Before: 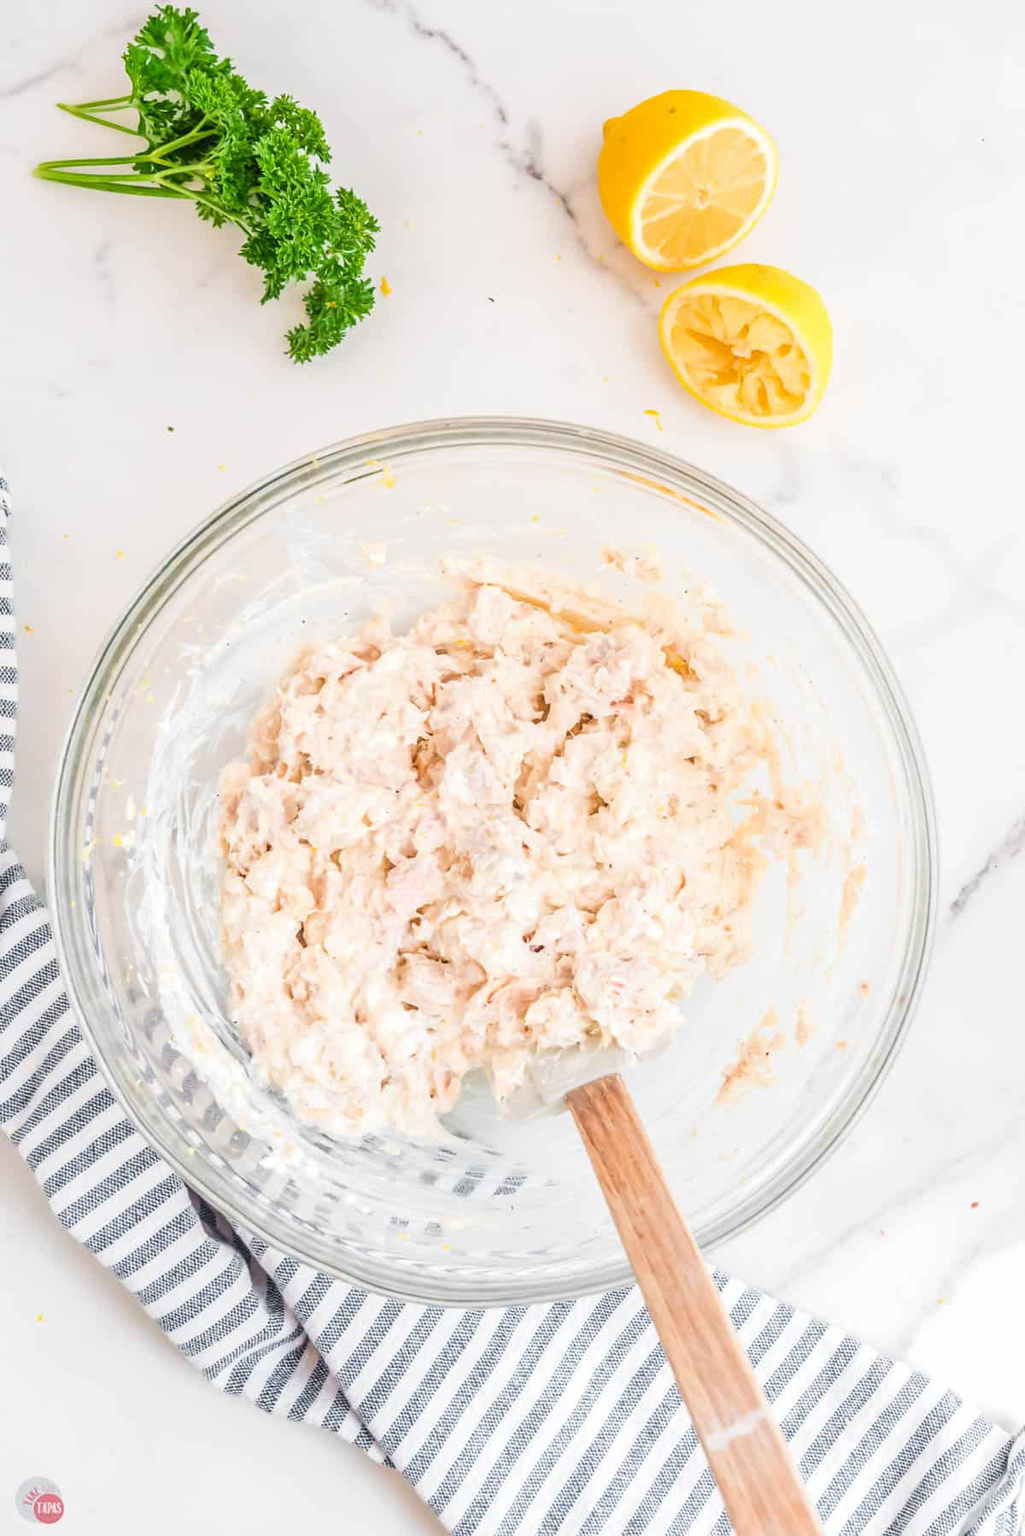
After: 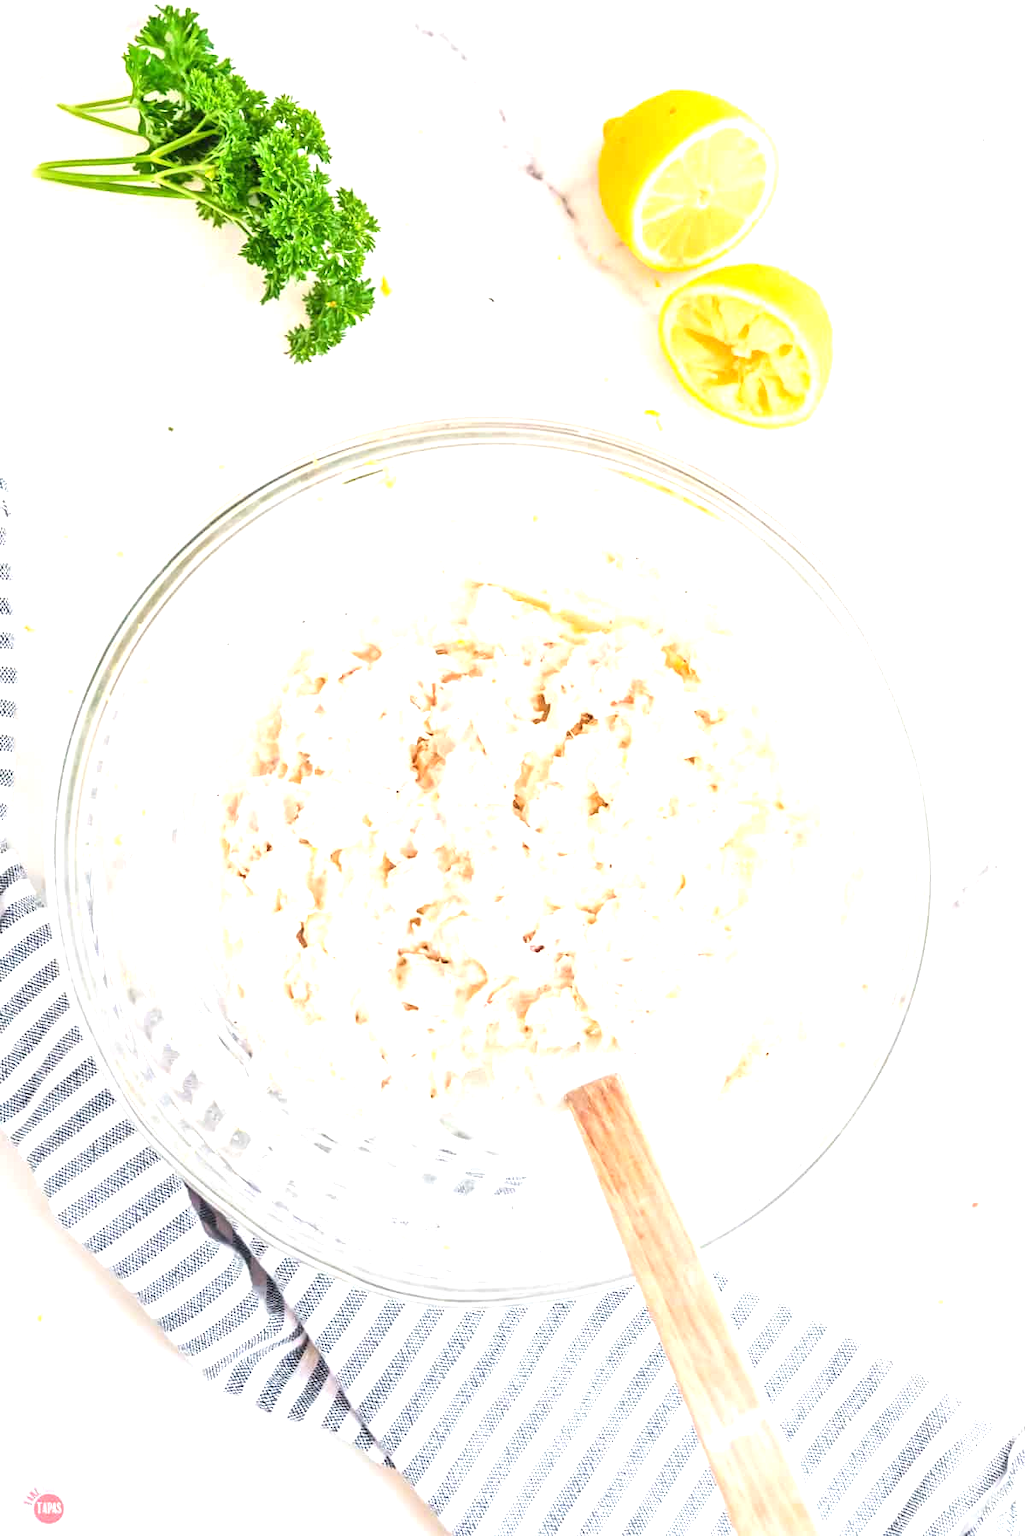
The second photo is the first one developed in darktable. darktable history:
exposure: exposure 0.782 EV, compensate exposure bias true, compensate highlight preservation false
